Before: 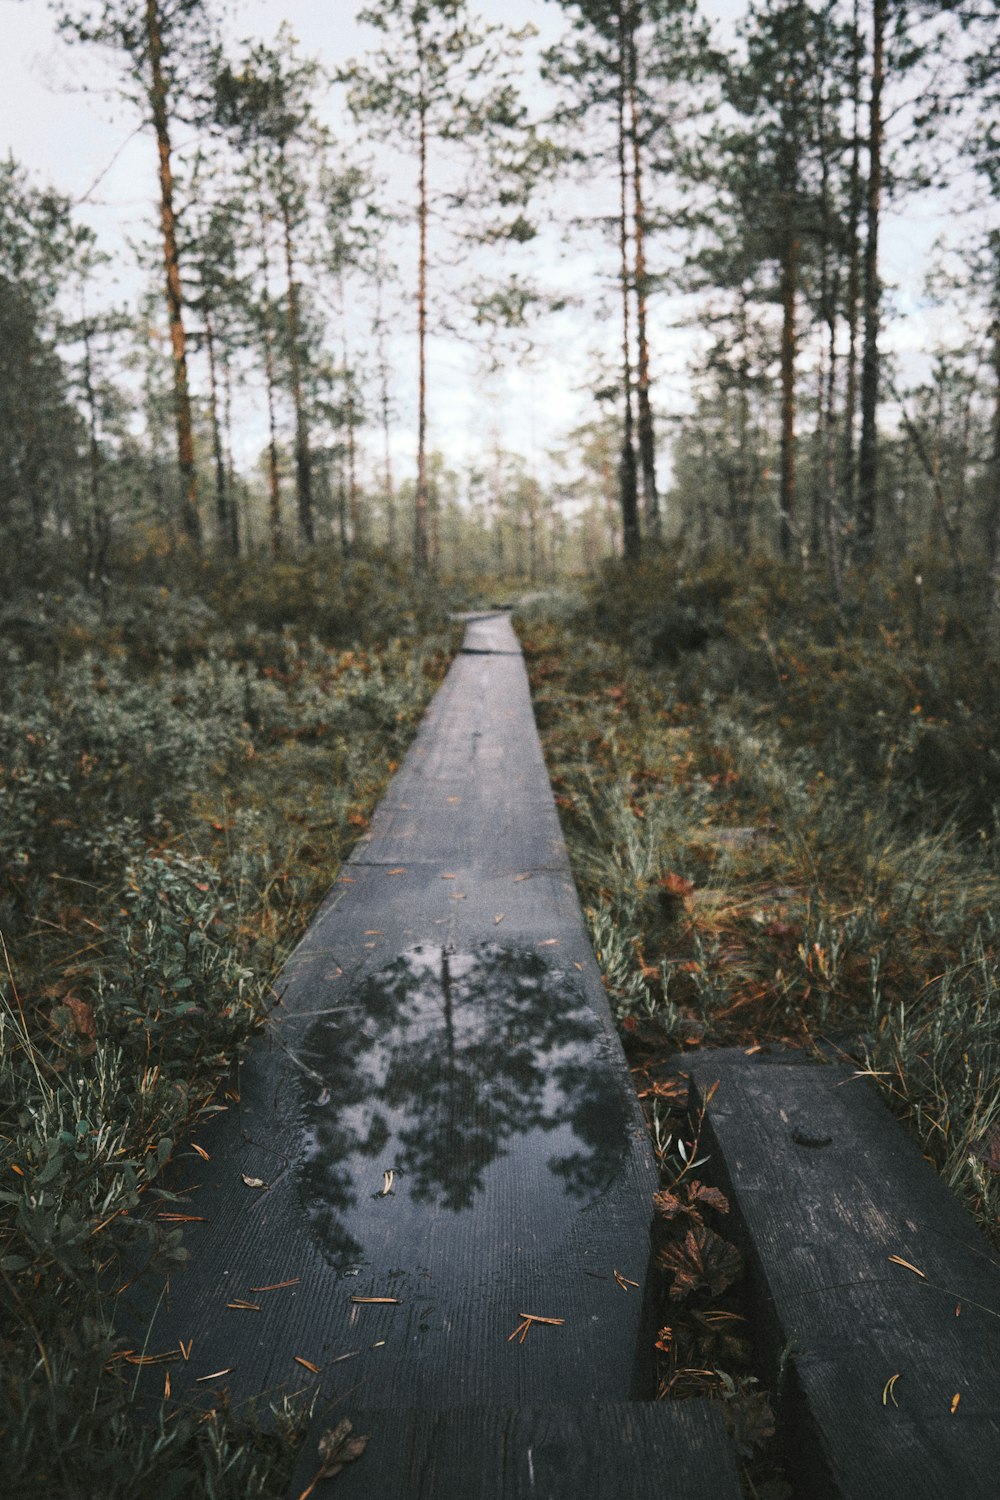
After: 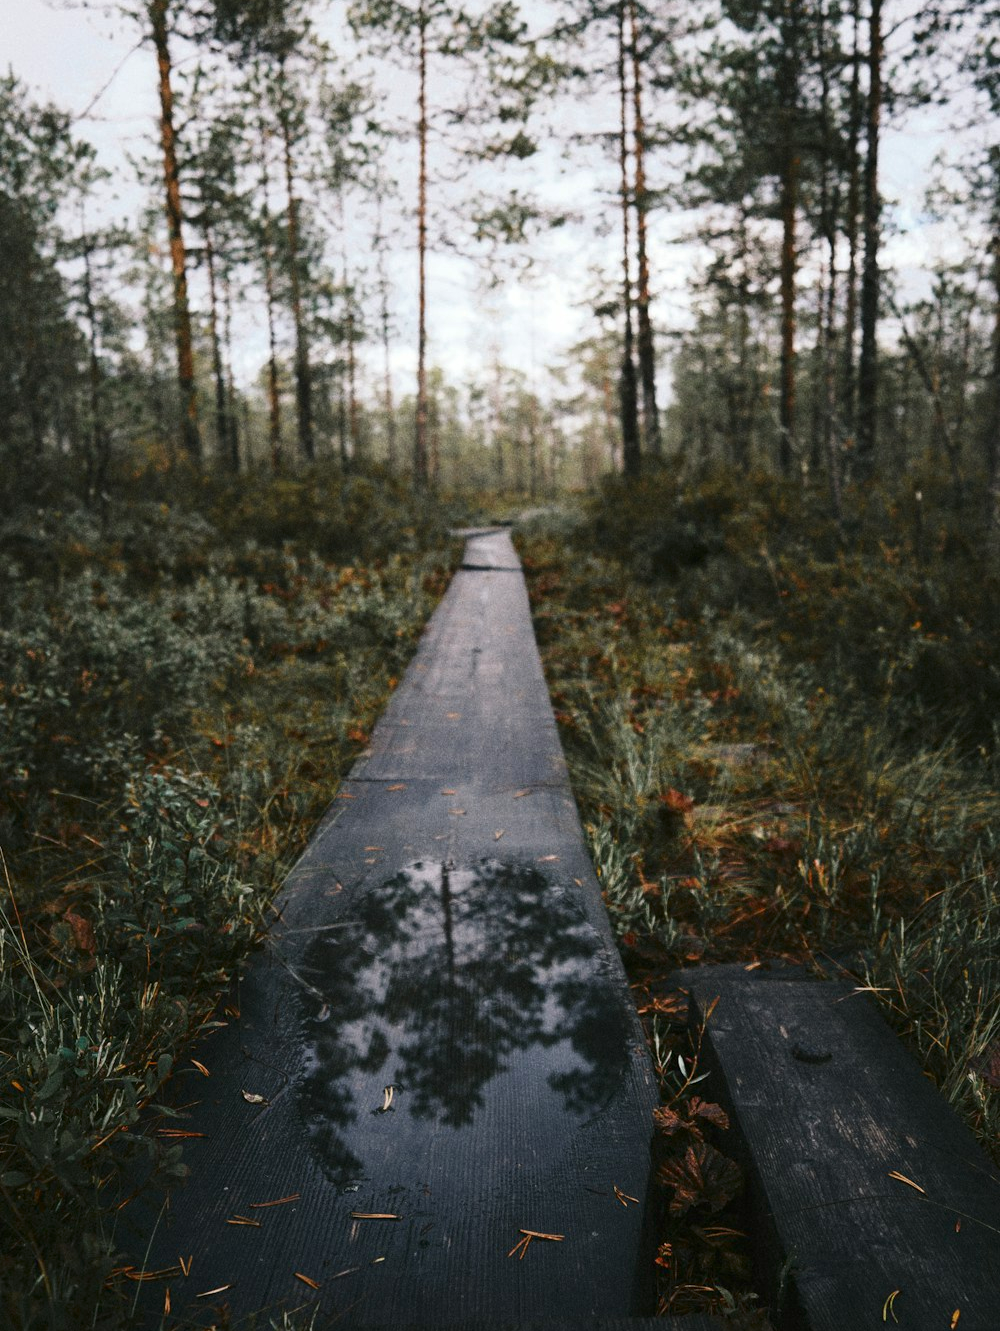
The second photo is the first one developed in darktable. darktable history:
crop and rotate: top 5.609%, bottom 5.609%
contrast brightness saturation: contrast 0.07, brightness -0.14, saturation 0.11
